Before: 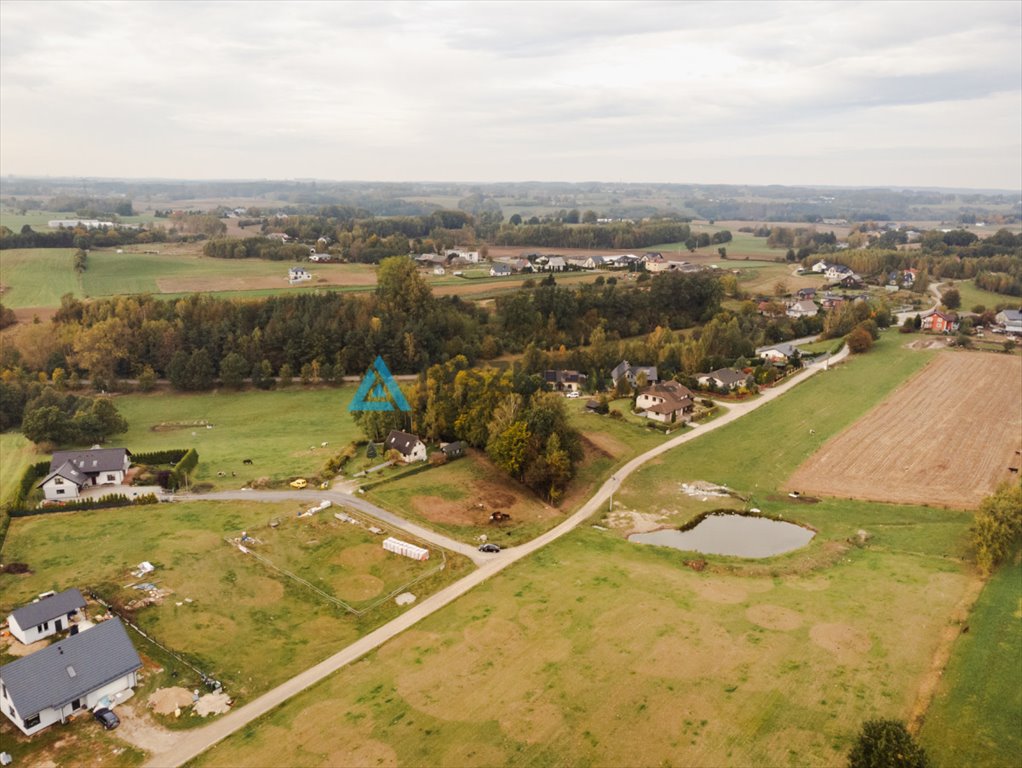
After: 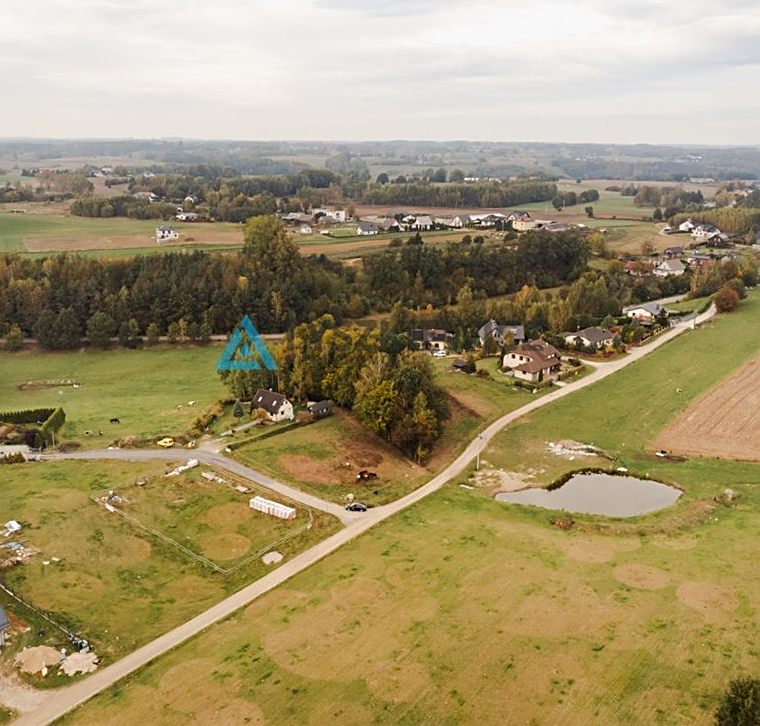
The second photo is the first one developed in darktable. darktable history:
crop and rotate: left 13.018%, top 5.368%, right 12.607%
sharpen: on, module defaults
